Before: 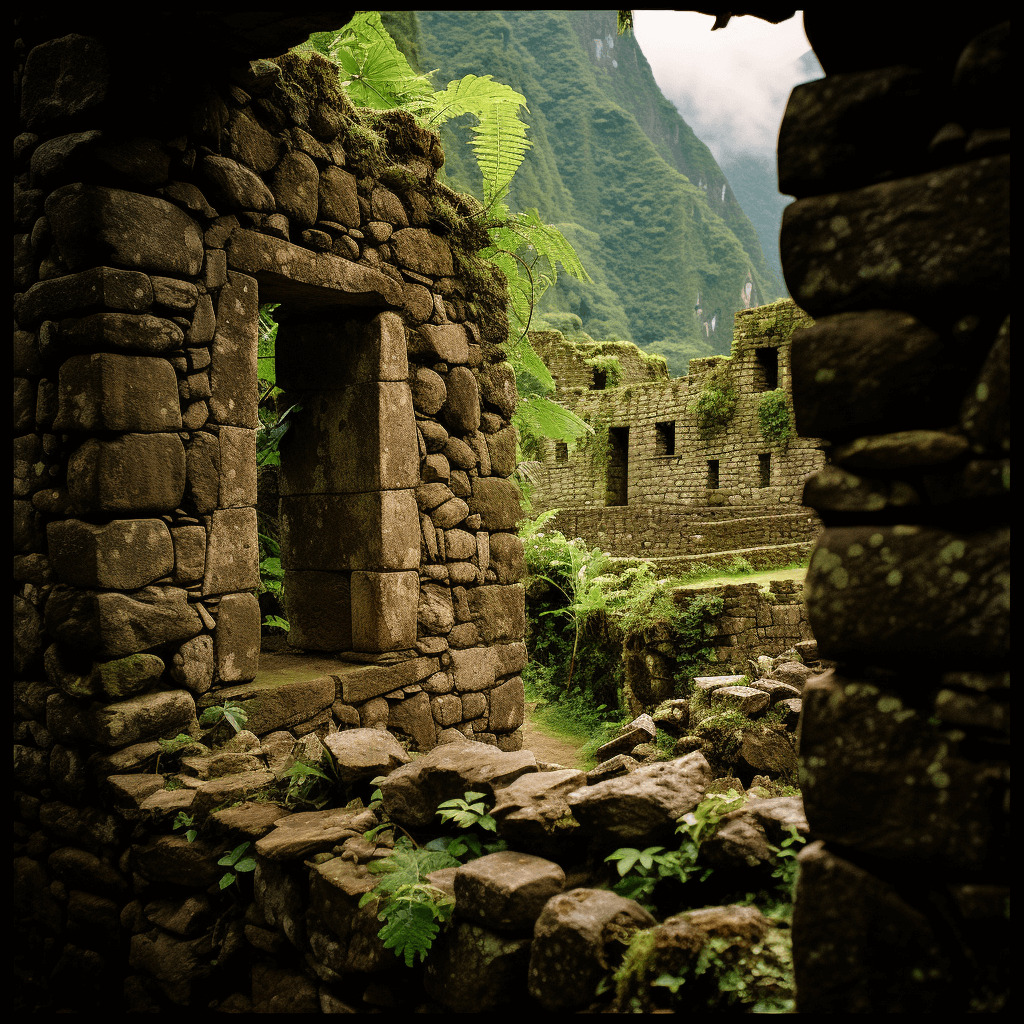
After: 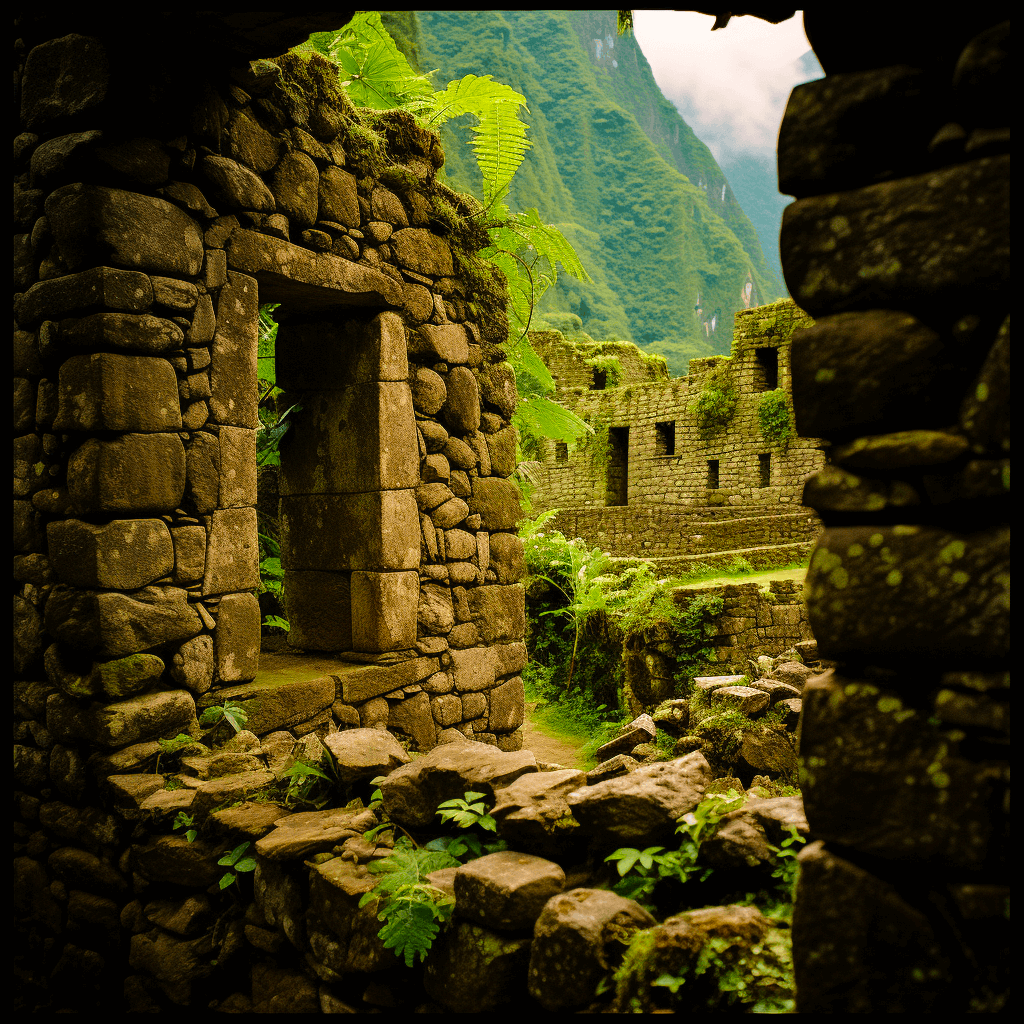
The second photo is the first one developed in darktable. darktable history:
velvia: strength 29%
color balance rgb: perceptual saturation grading › global saturation 25%, perceptual brilliance grading › mid-tones 10%, perceptual brilliance grading › shadows 15%, global vibrance 20%
